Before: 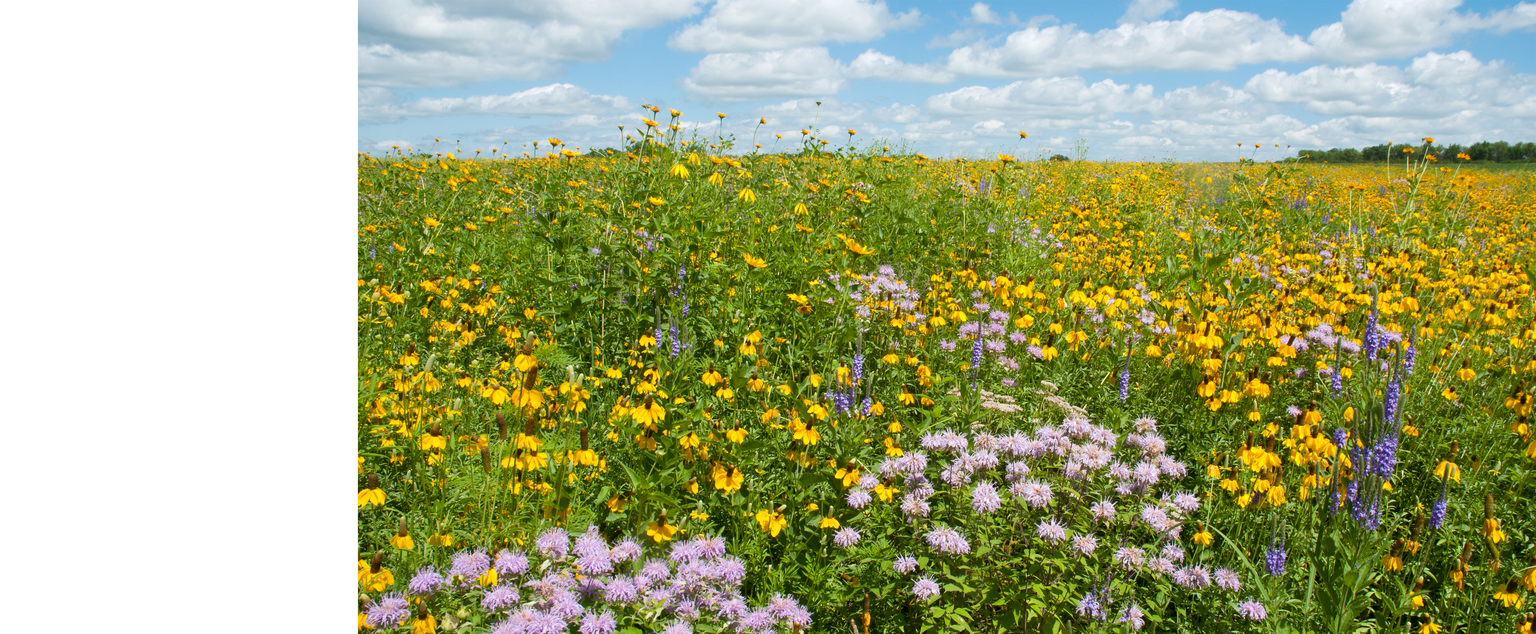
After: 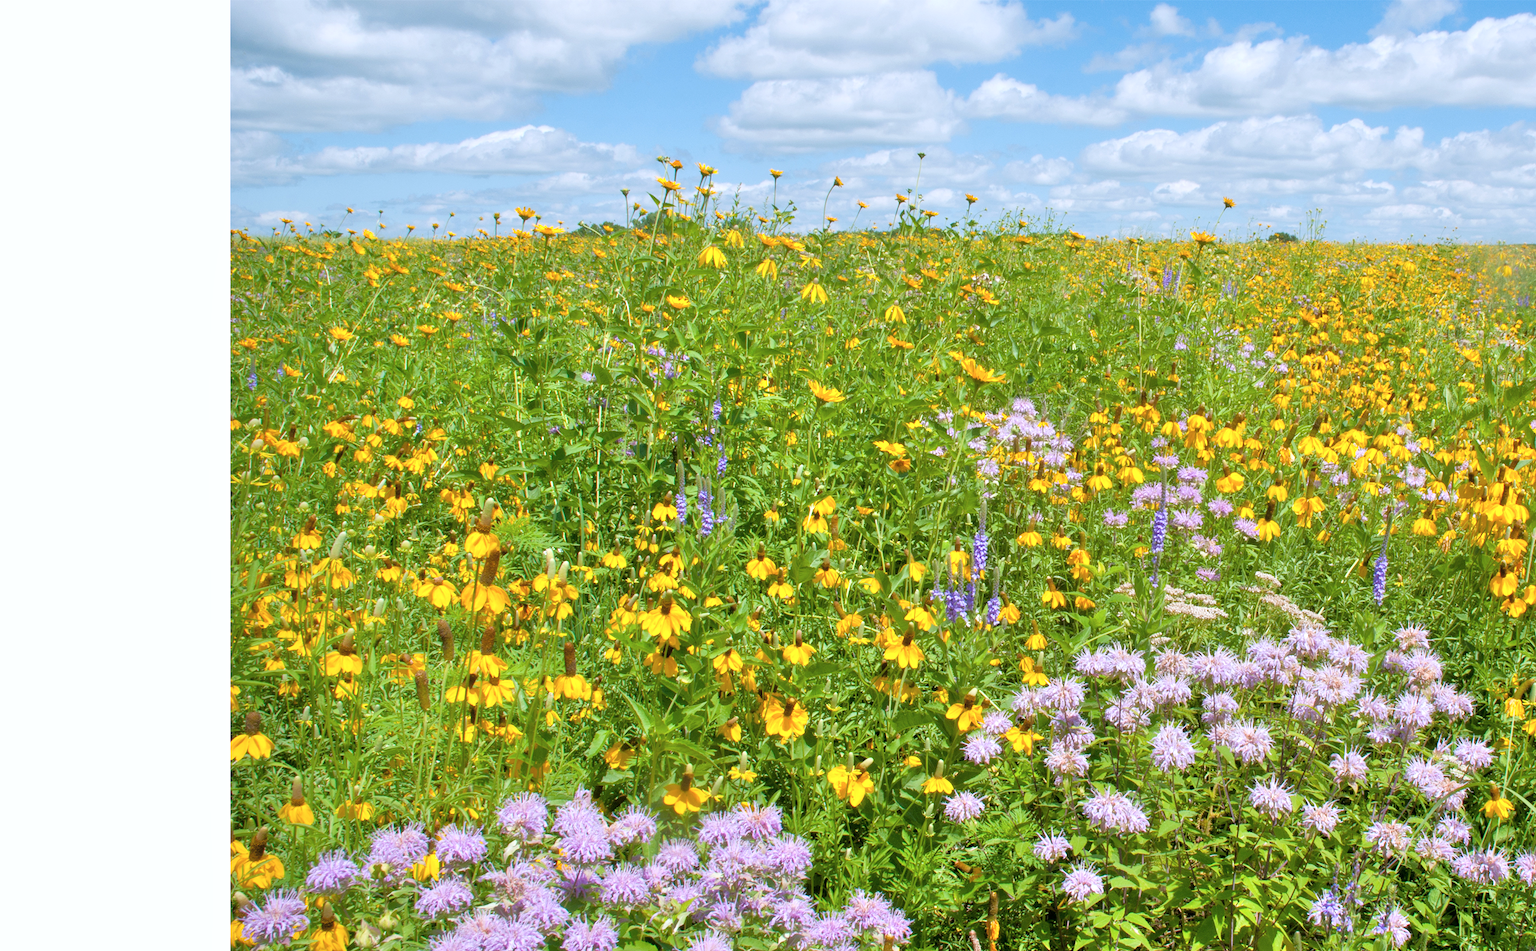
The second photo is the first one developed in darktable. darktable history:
tone equalizer: -7 EV 0.15 EV, -6 EV 0.6 EV, -5 EV 1.15 EV, -4 EV 1.33 EV, -3 EV 1.15 EV, -2 EV 0.6 EV, -1 EV 0.15 EV, mask exposure compensation -0.5 EV
crop and rotate: left 13.342%, right 19.991%
color calibration: illuminant as shot in camera, x 0.358, y 0.373, temperature 4628.91 K
